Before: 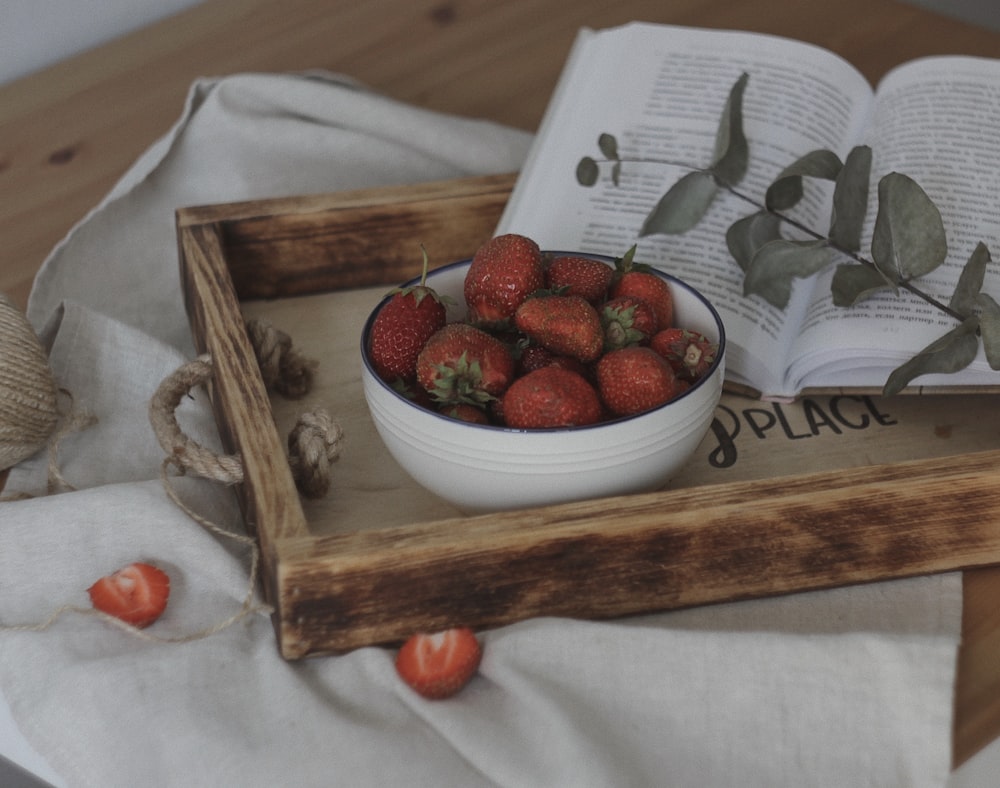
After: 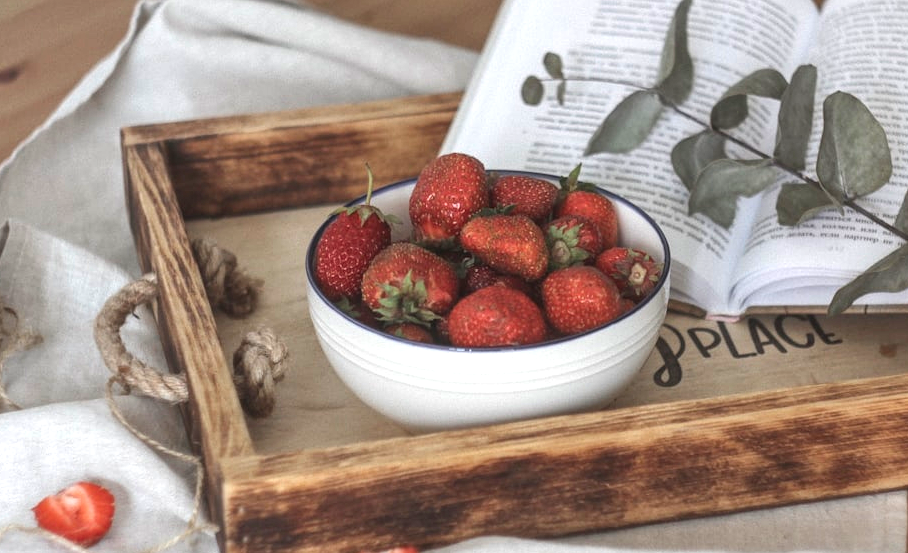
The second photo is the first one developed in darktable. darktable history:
crop: left 5.596%, top 10.314%, right 3.534%, bottom 19.395%
local contrast: on, module defaults
exposure: black level correction 0, exposure 1.2 EV, compensate highlight preservation false
